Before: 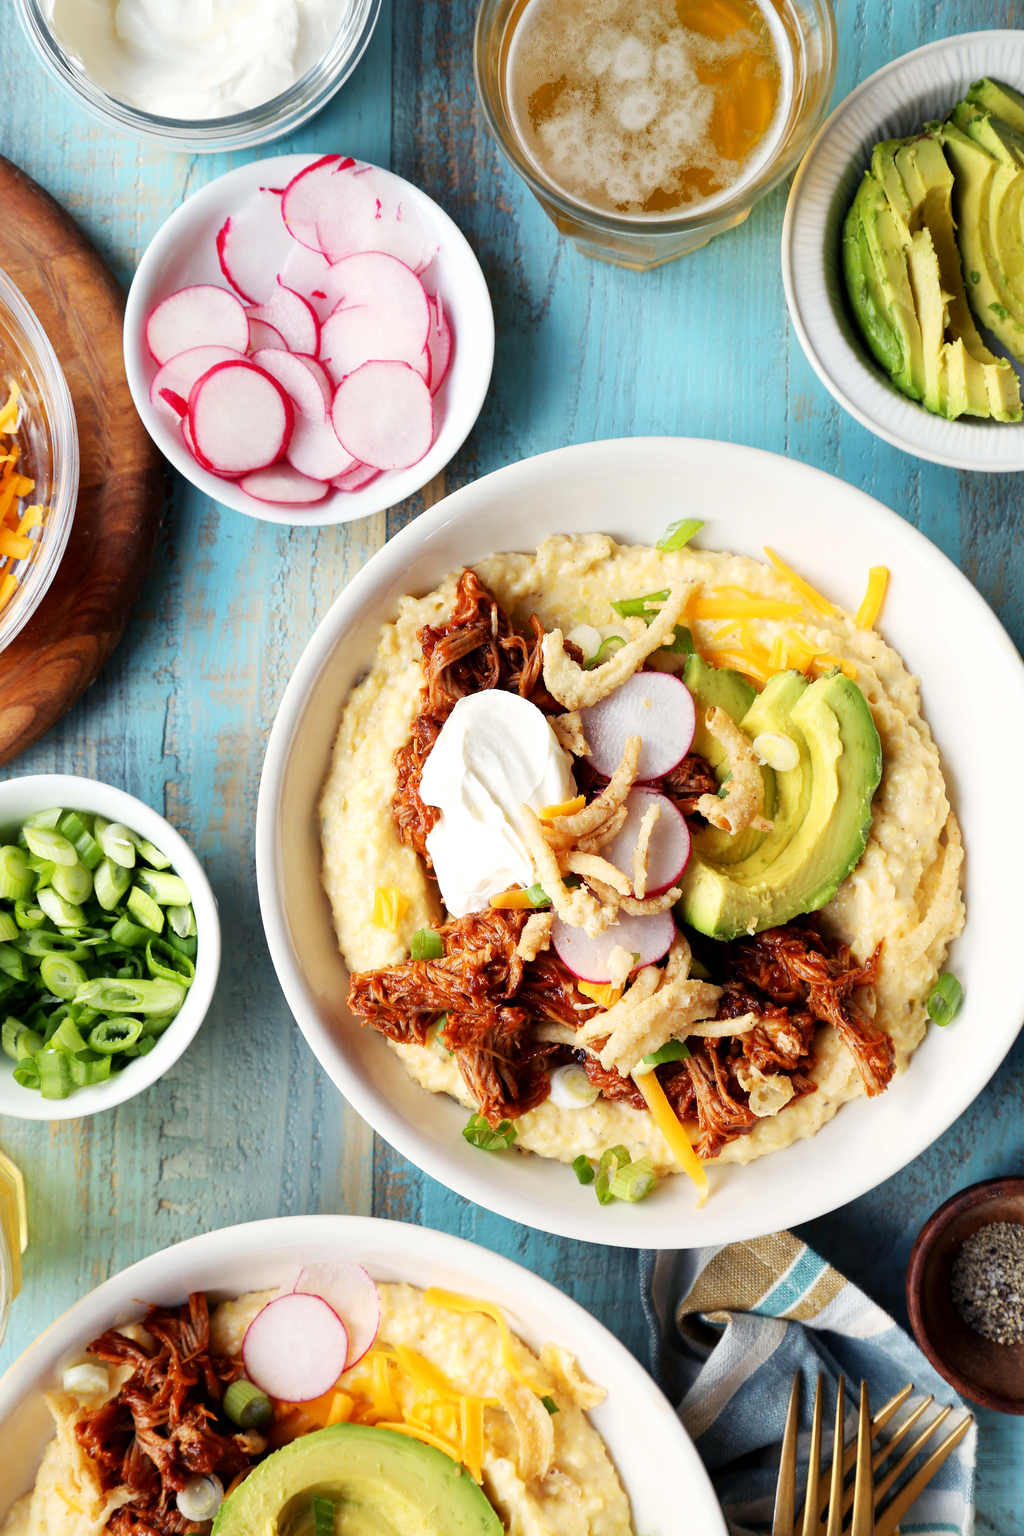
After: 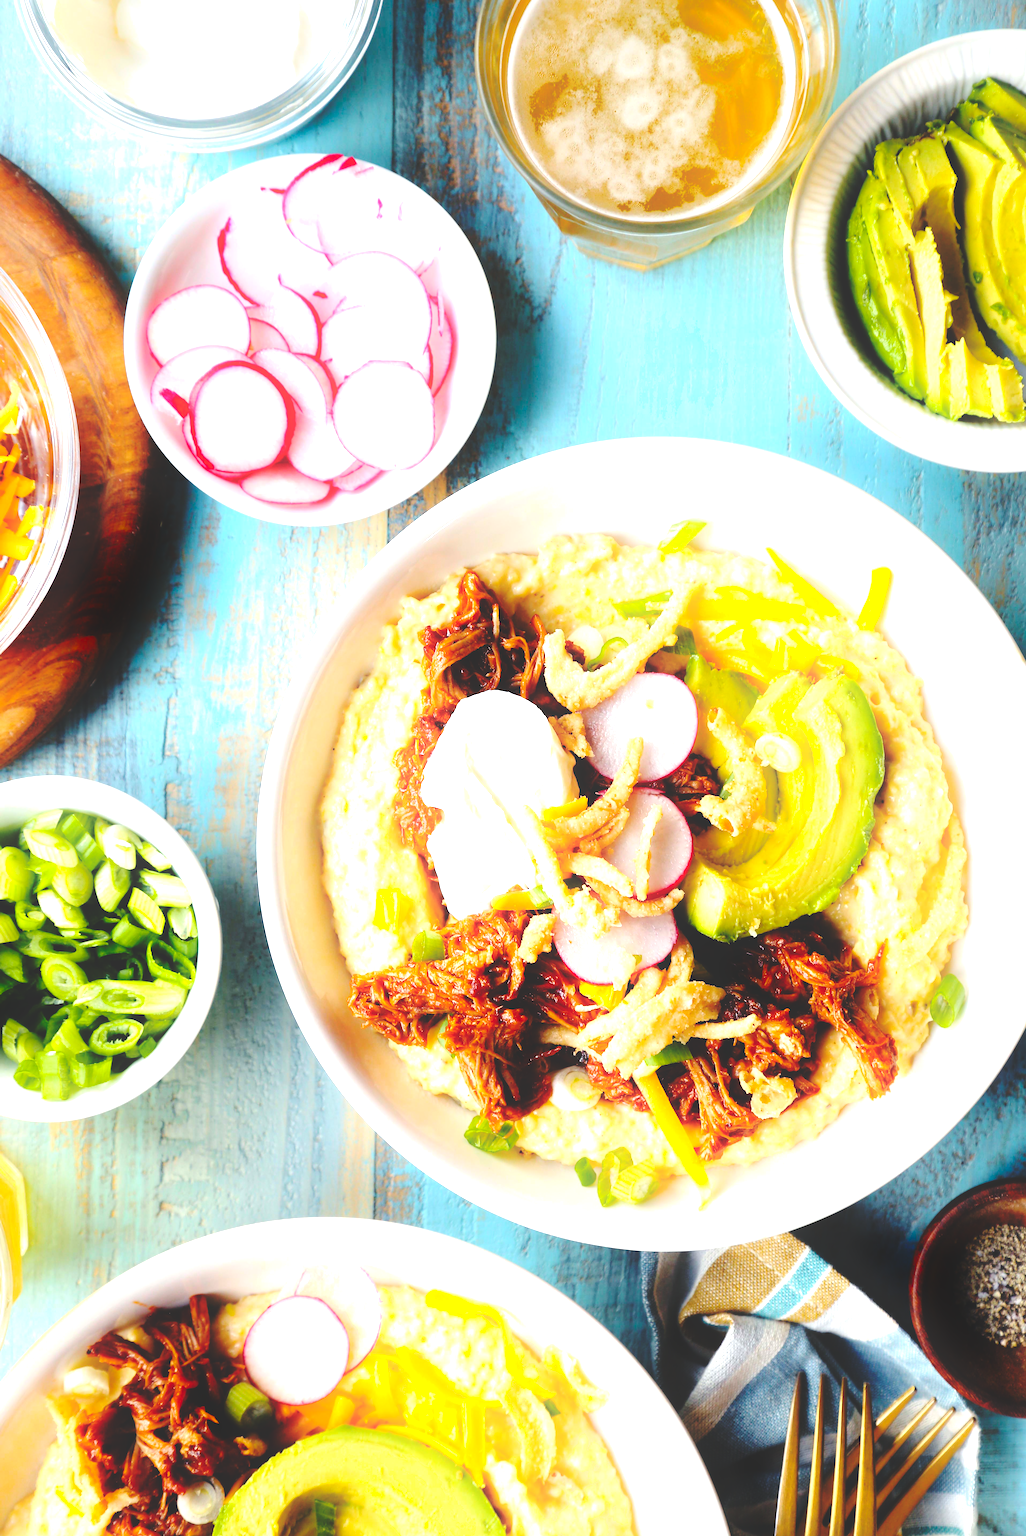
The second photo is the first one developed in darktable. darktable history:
color balance rgb: global offset › luminance 0.495%, global offset › hue 168.5°, perceptual saturation grading › global saturation 19.48%, global vibrance 20%
shadows and highlights: shadows -71.36, highlights 34.73, soften with gaussian
tone equalizer: -8 EV -0.738 EV, -7 EV -0.708 EV, -6 EV -0.585 EV, -5 EV -0.41 EV, -3 EV 0.402 EV, -2 EV 0.6 EV, -1 EV 0.701 EV, +0 EV 0.728 EV
base curve: curves: ch0 [(0, 0.024) (0.055, 0.065) (0.121, 0.166) (0.236, 0.319) (0.693, 0.726) (1, 1)], preserve colors none
crop: top 0.084%, bottom 0.159%
